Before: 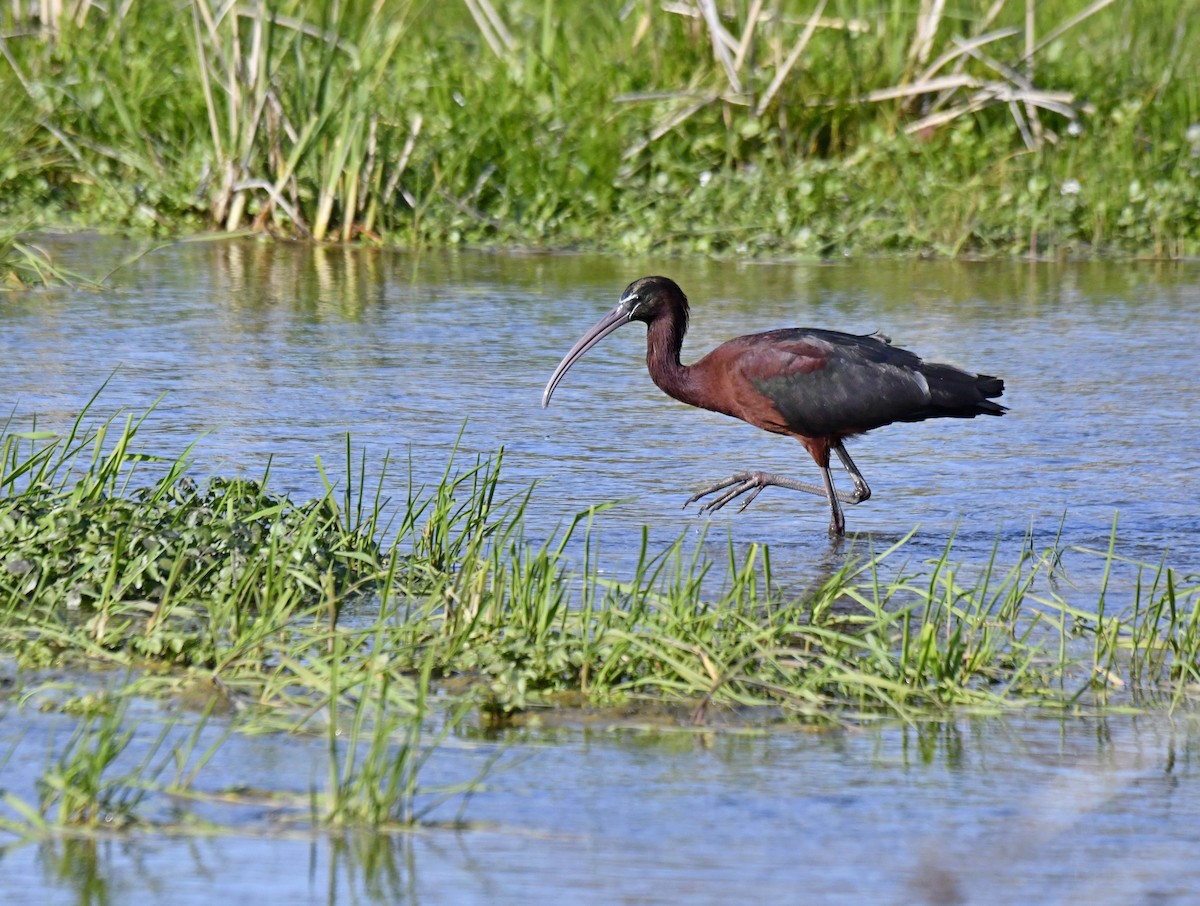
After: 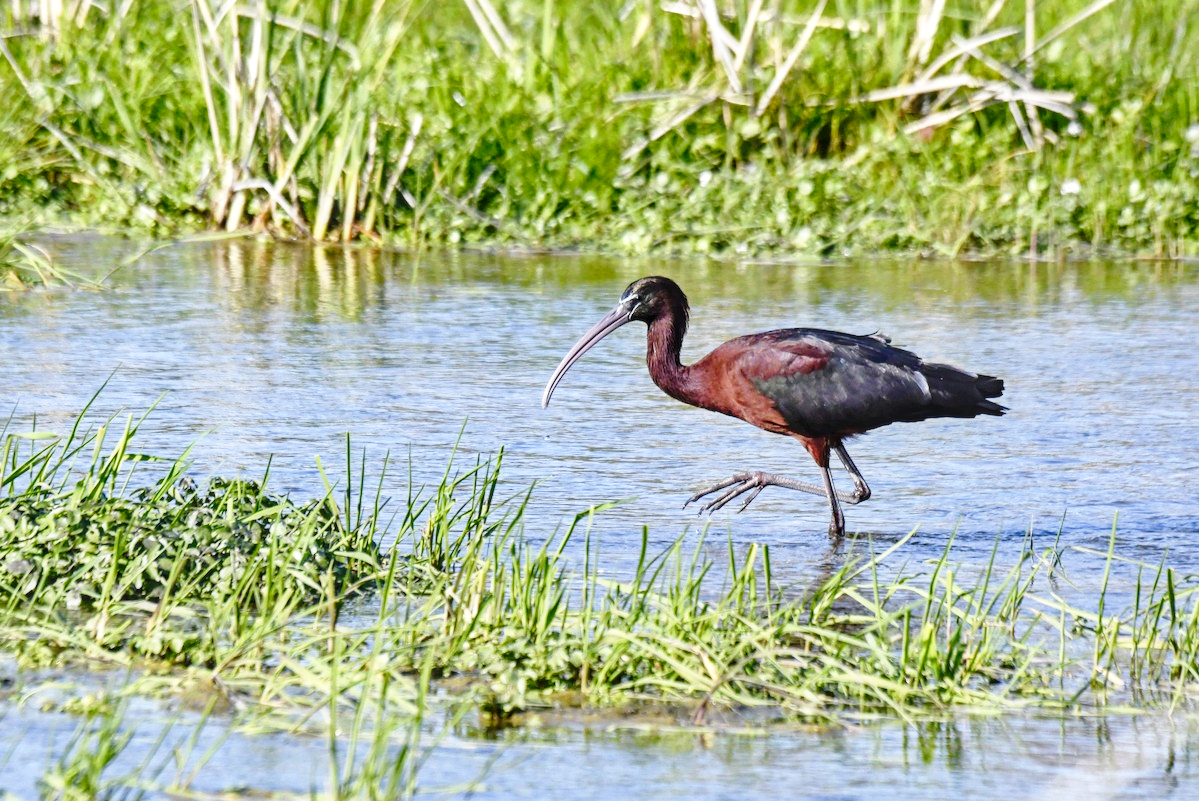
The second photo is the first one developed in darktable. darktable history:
crop and rotate: top 0%, bottom 11.569%
base curve: curves: ch0 [(0, 0) (0.028, 0.03) (0.121, 0.232) (0.46, 0.748) (0.859, 0.968) (1, 1)], preserve colors none
local contrast: on, module defaults
